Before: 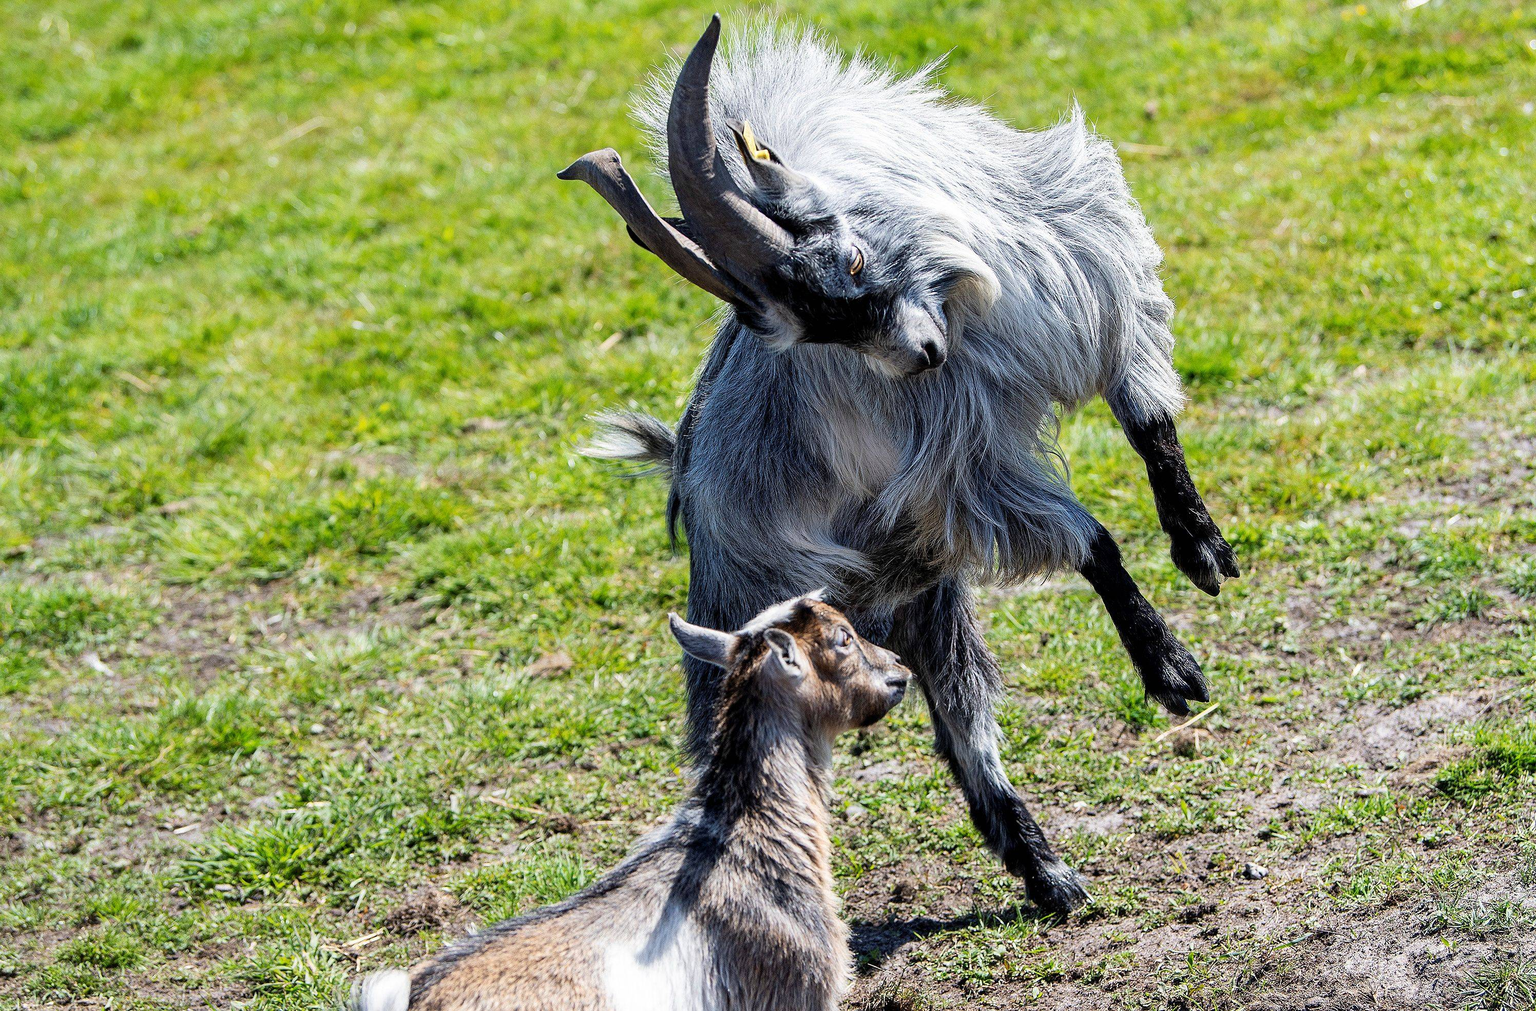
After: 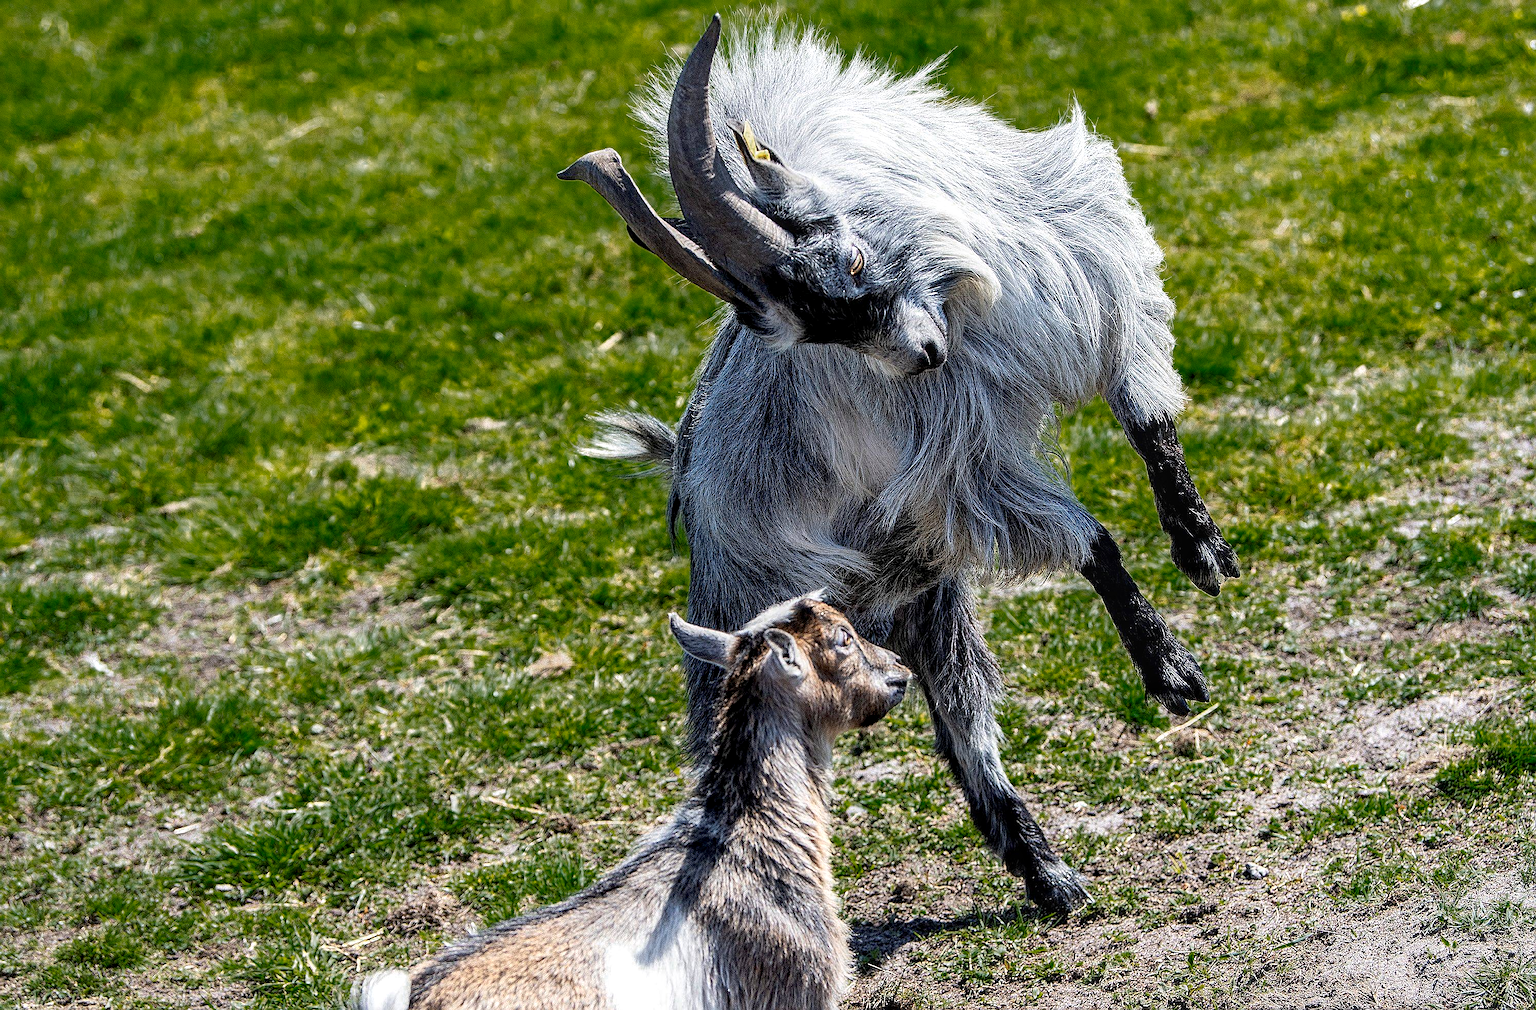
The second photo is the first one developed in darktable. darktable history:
color zones: curves: ch0 [(0.25, 0.5) (0.347, 0.092) (0.75, 0.5)]; ch1 [(0.25, 0.5) (0.33, 0.51) (0.75, 0.5)]
local contrast: detail 130%
tone equalizer: on, module defaults
white balance: emerald 1
sharpen: on, module defaults
